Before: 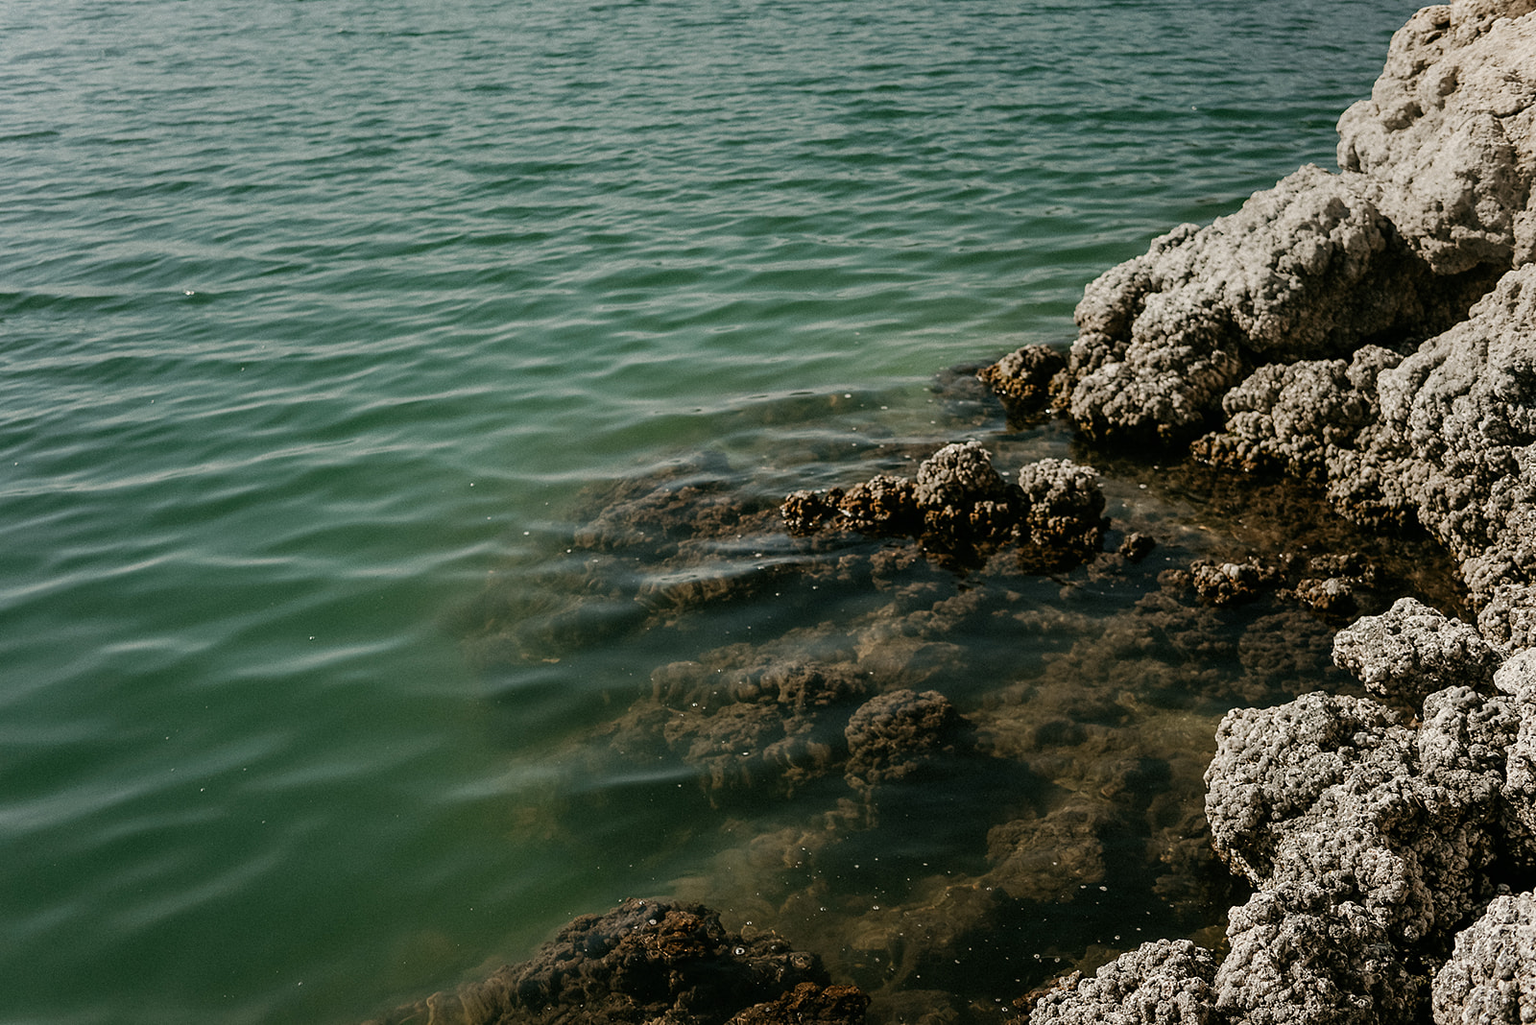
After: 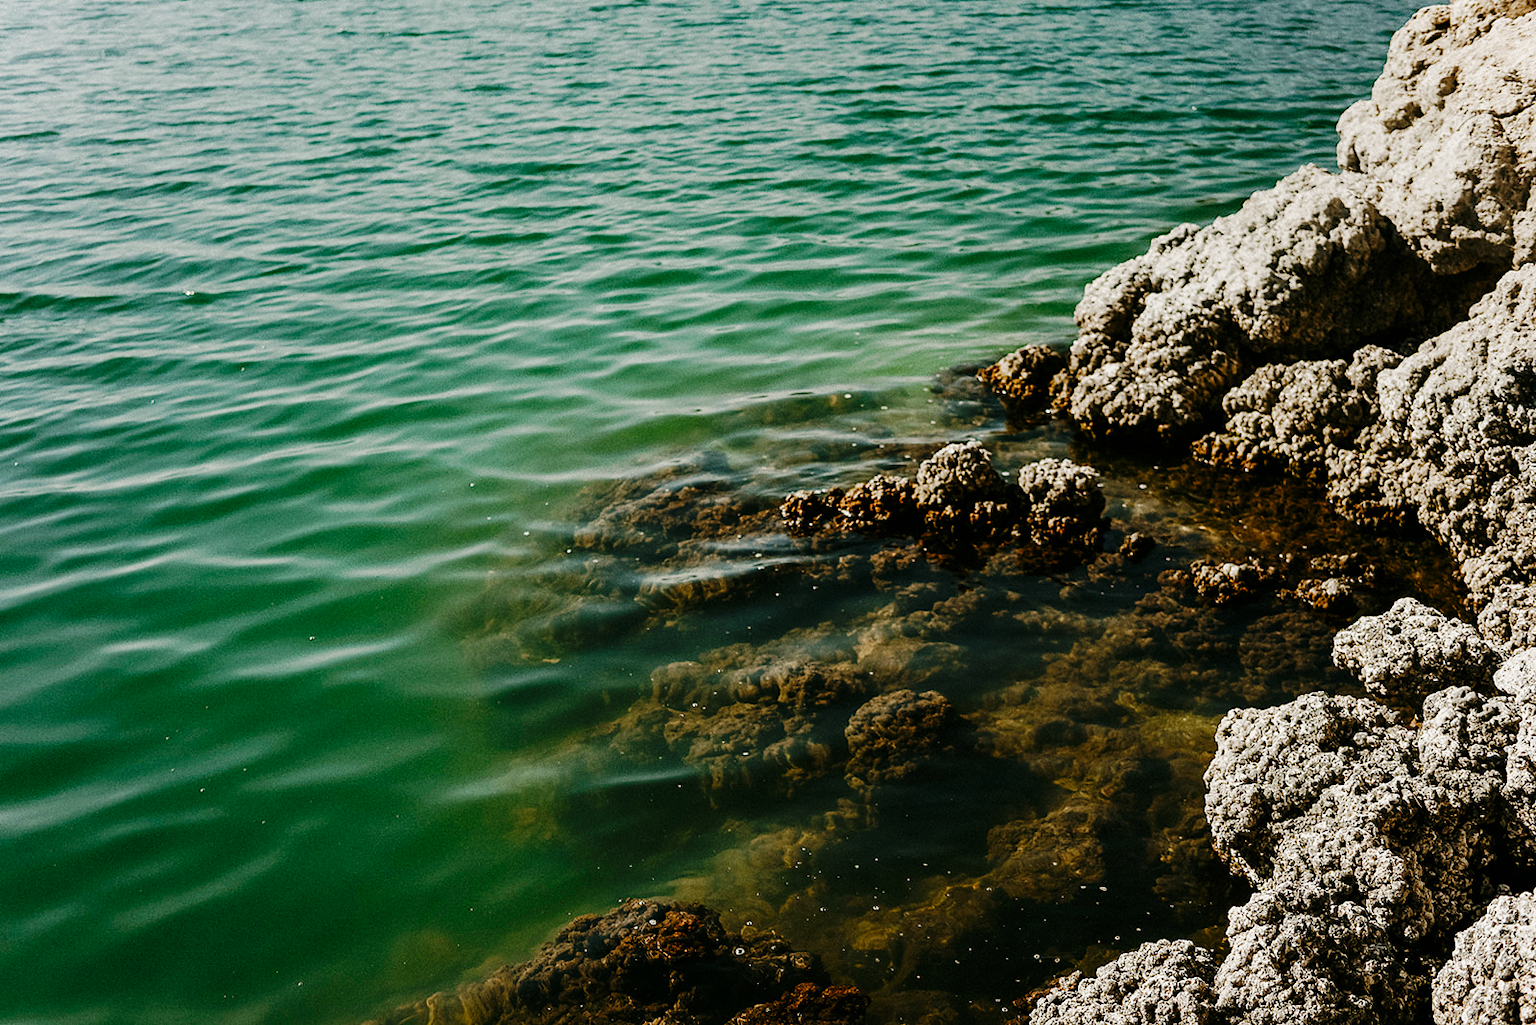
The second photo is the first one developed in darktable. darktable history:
base curve: curves: ch0 [(0, 0) (0.036, 0.025) (0.121, 0.166) (0.206, 0.329) (0.605, 0.79) (1, 1)], preserve colors none
color balance rgb: perceptual saturation grading › global saturation 20%, perceptual saturation grading › highlights -25%, perceptual saturation grading › shadows 50%, global vibrance -25%
